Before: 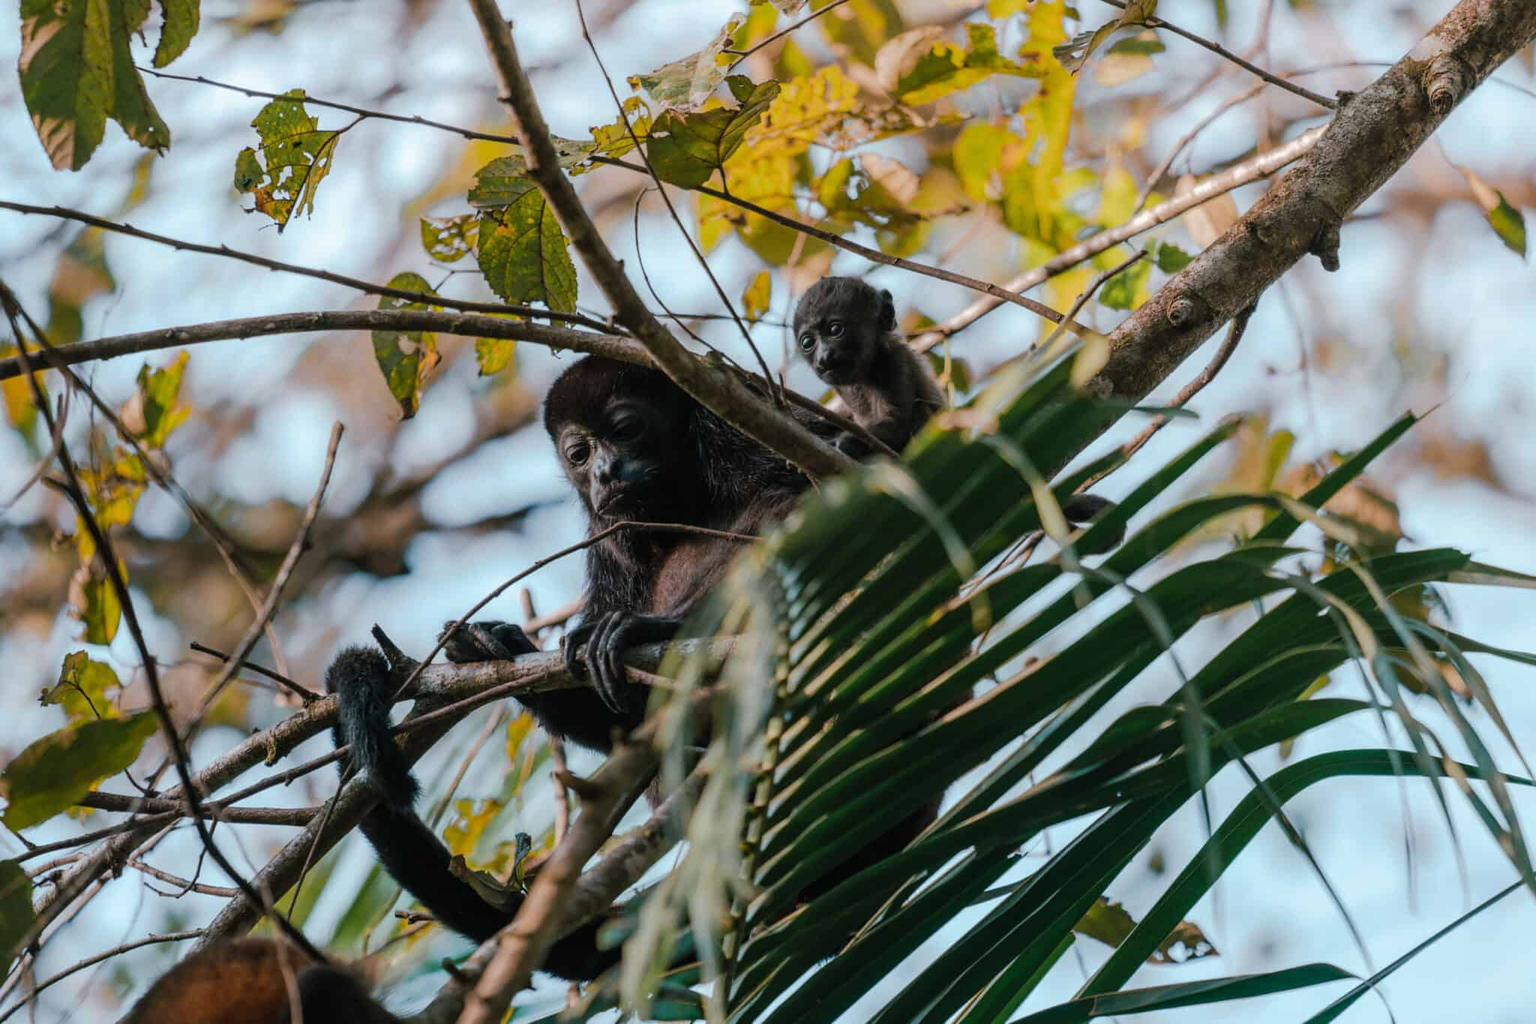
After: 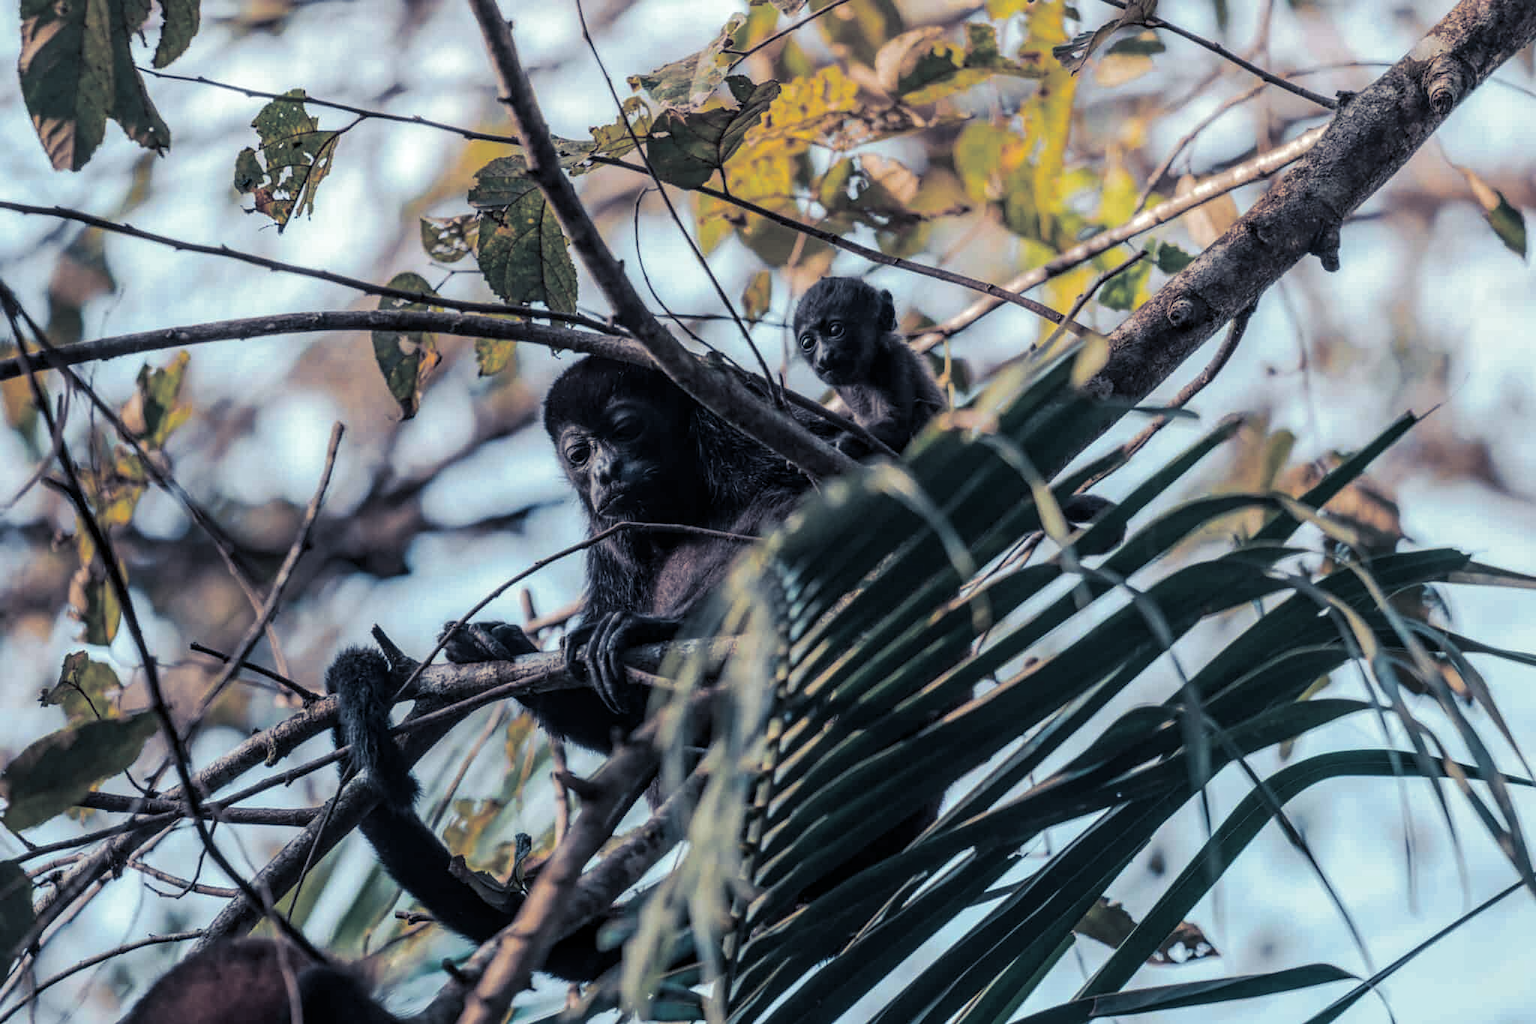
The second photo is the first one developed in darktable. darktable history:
local contrast: on, module defaults
split-toning: shadows › hue 230.4°
